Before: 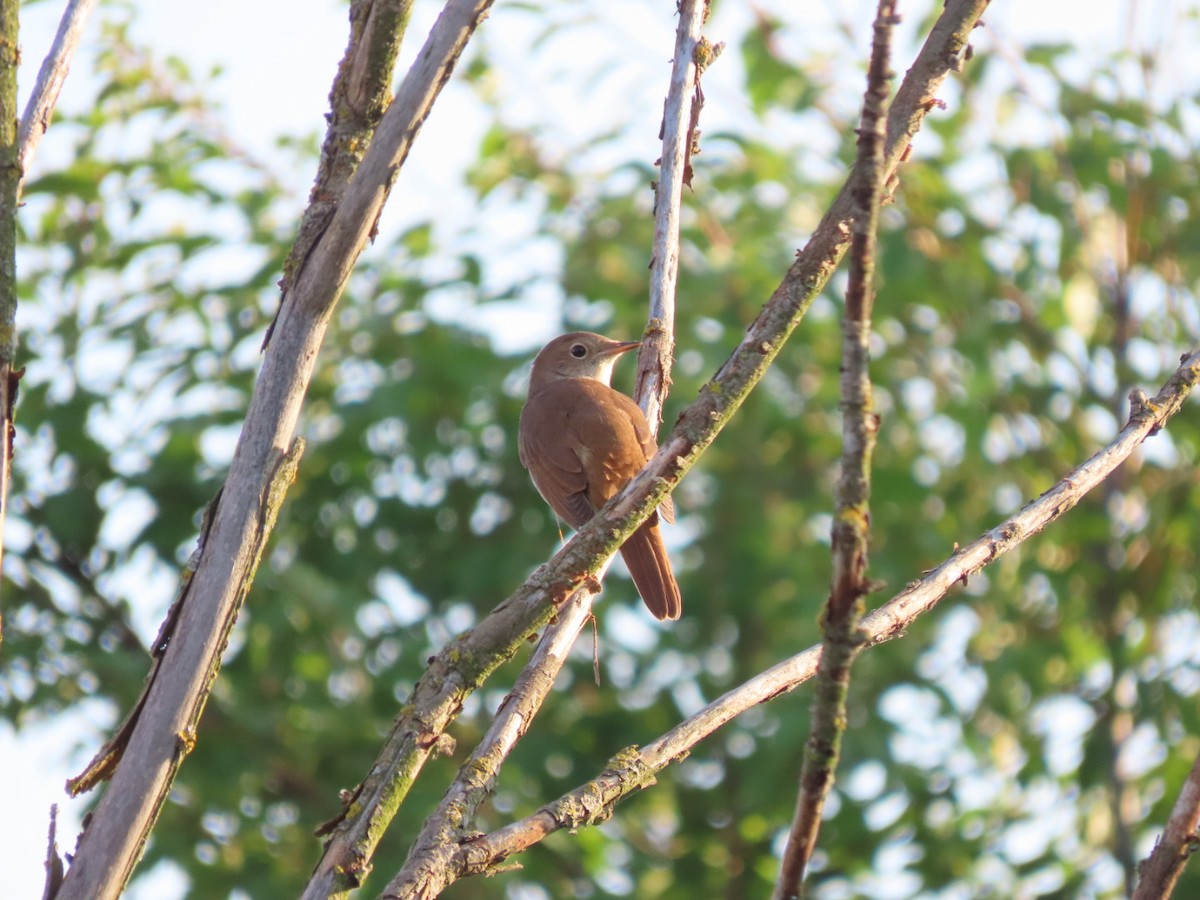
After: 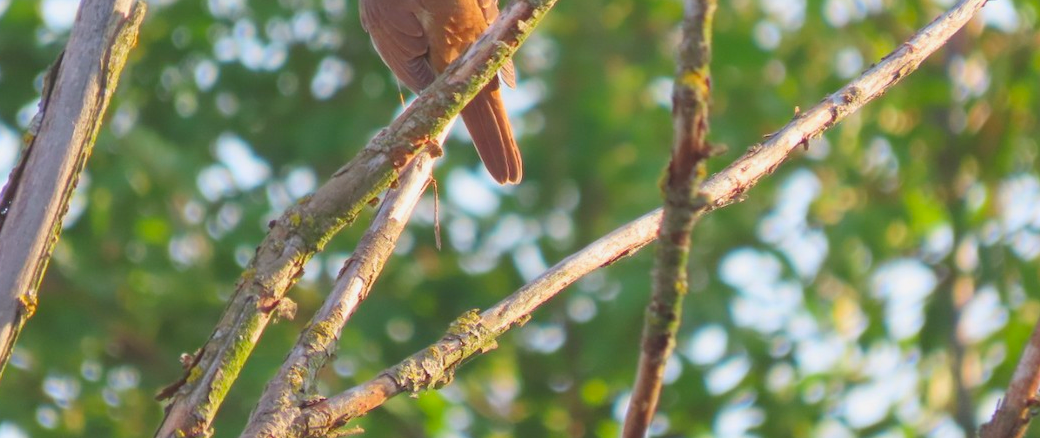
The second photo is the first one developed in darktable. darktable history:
crop and rotate: left 13.281%, top 48.46%, bottom 2.764%
contrast brightness saturation: contrast -0.197, saturation 0.186
exposure: exposure 0.265 EV, compensate highlight preservation false
